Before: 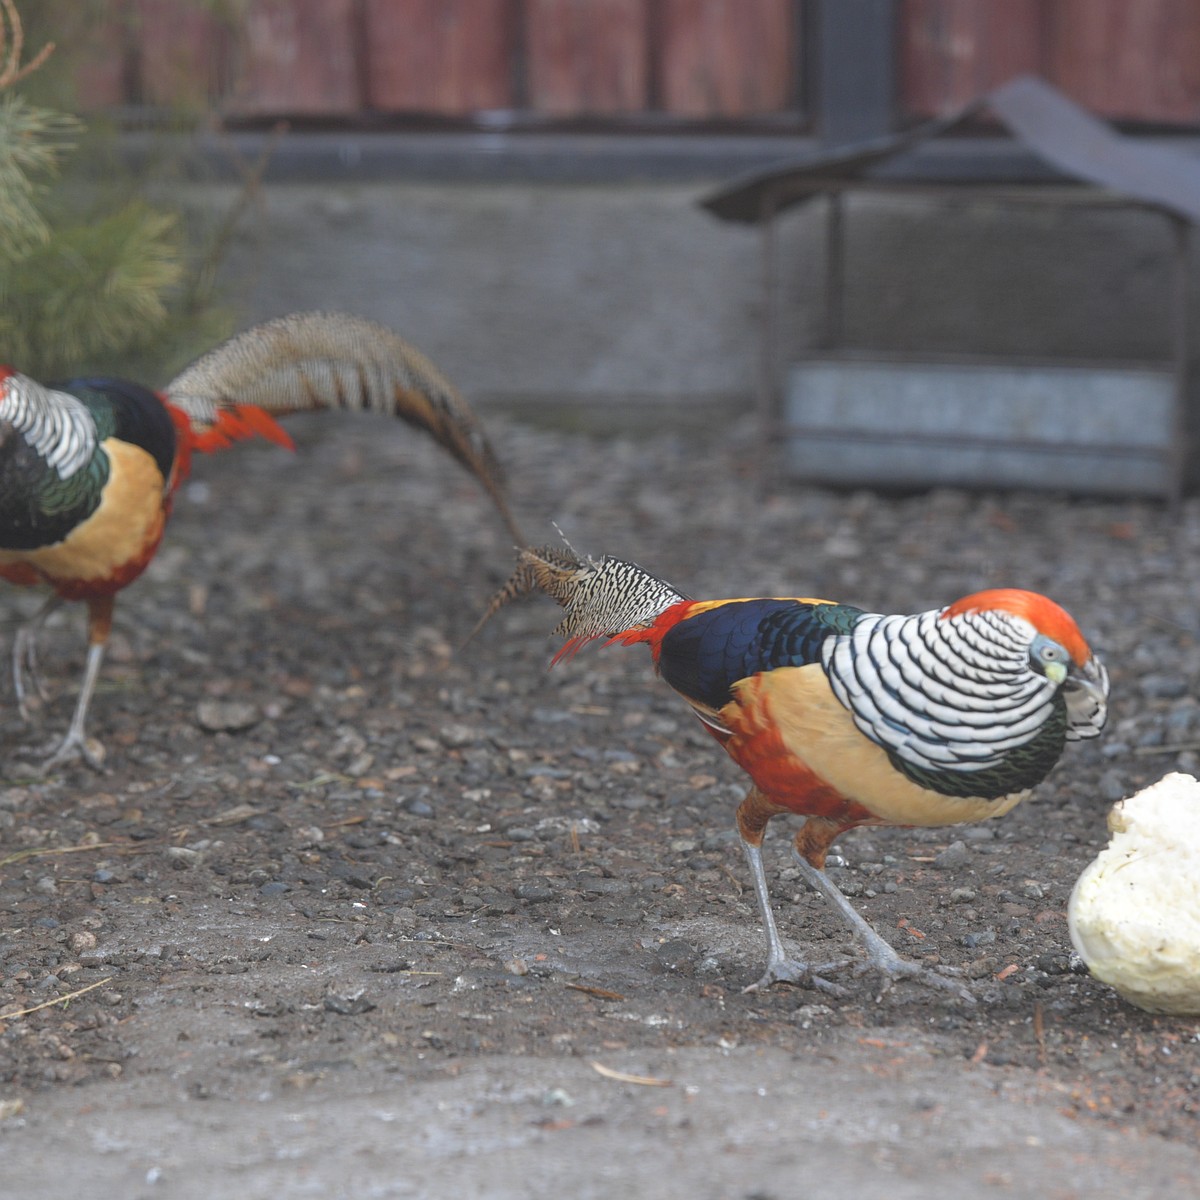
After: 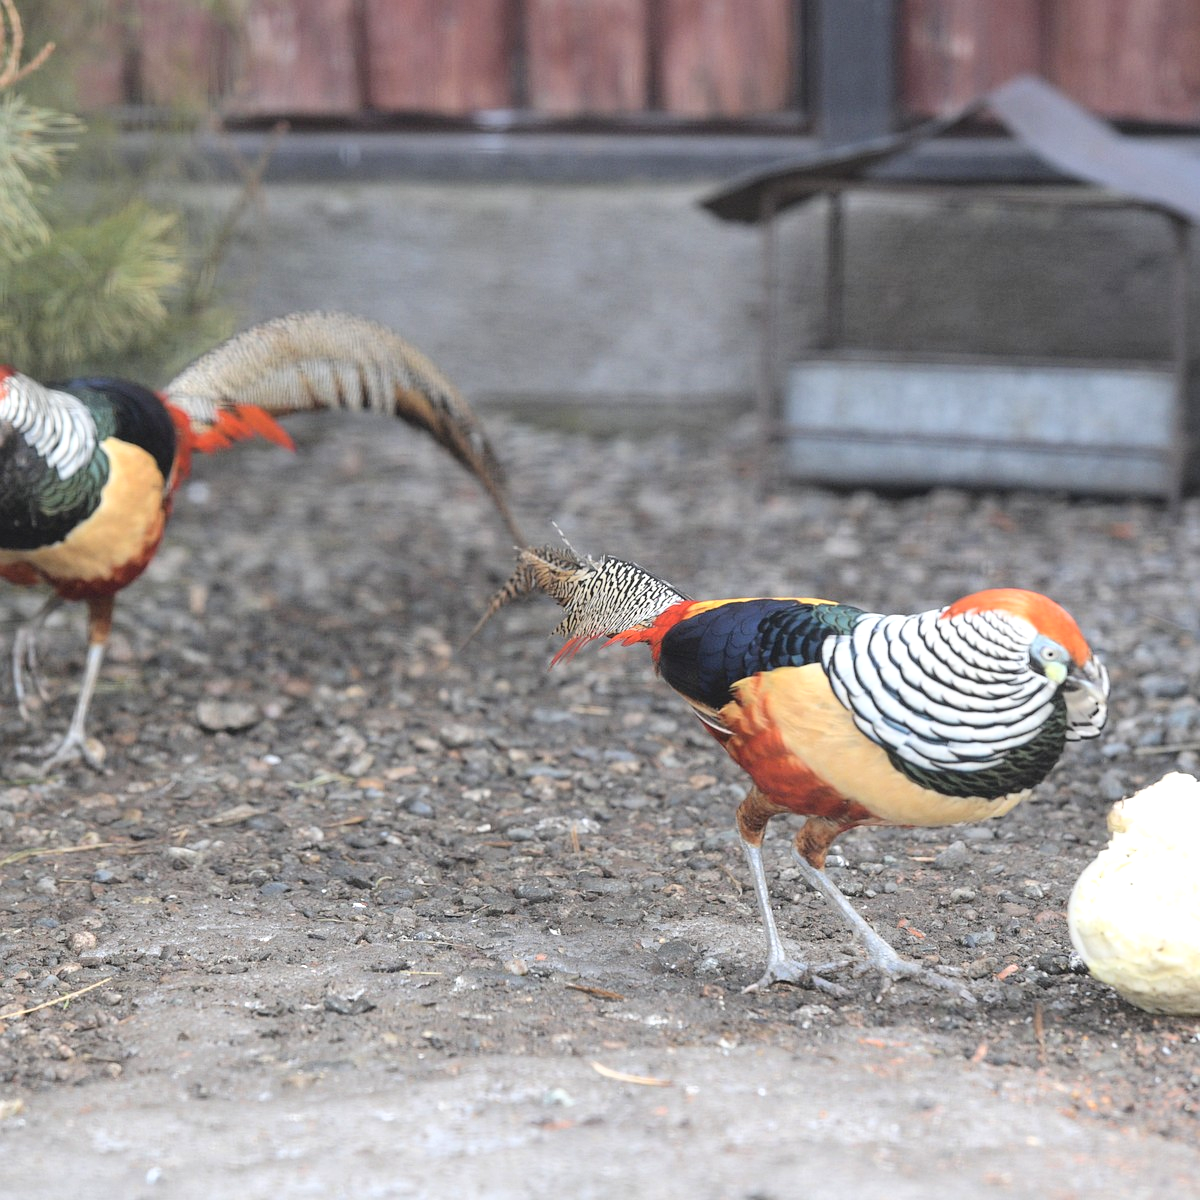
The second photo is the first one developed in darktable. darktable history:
tone curve: curves: ch0 [(0, 0) (0.003, 0.003) (0.011, 0.005) (0.025, 0.008) (0.044, 0.012) (0.069, 0.02) (0.1, 0.031) (0.136, 0.047) (0.177, 0.088) (0.224, 0.141) (0.277, 0.222) (0.335, 0.32) (0.399, 0.422) (0.468, 0.523) (0.543, 0.623) (0.623, 0.716) (0.709, 0.796) (0.801, 0.88) (0.898, 0.958) (1, 1)], color space Lab, independent channels, preserve colors none
exposure: black level correction 0.001, exposure 0.499 EV, compensate highlight preservation false
